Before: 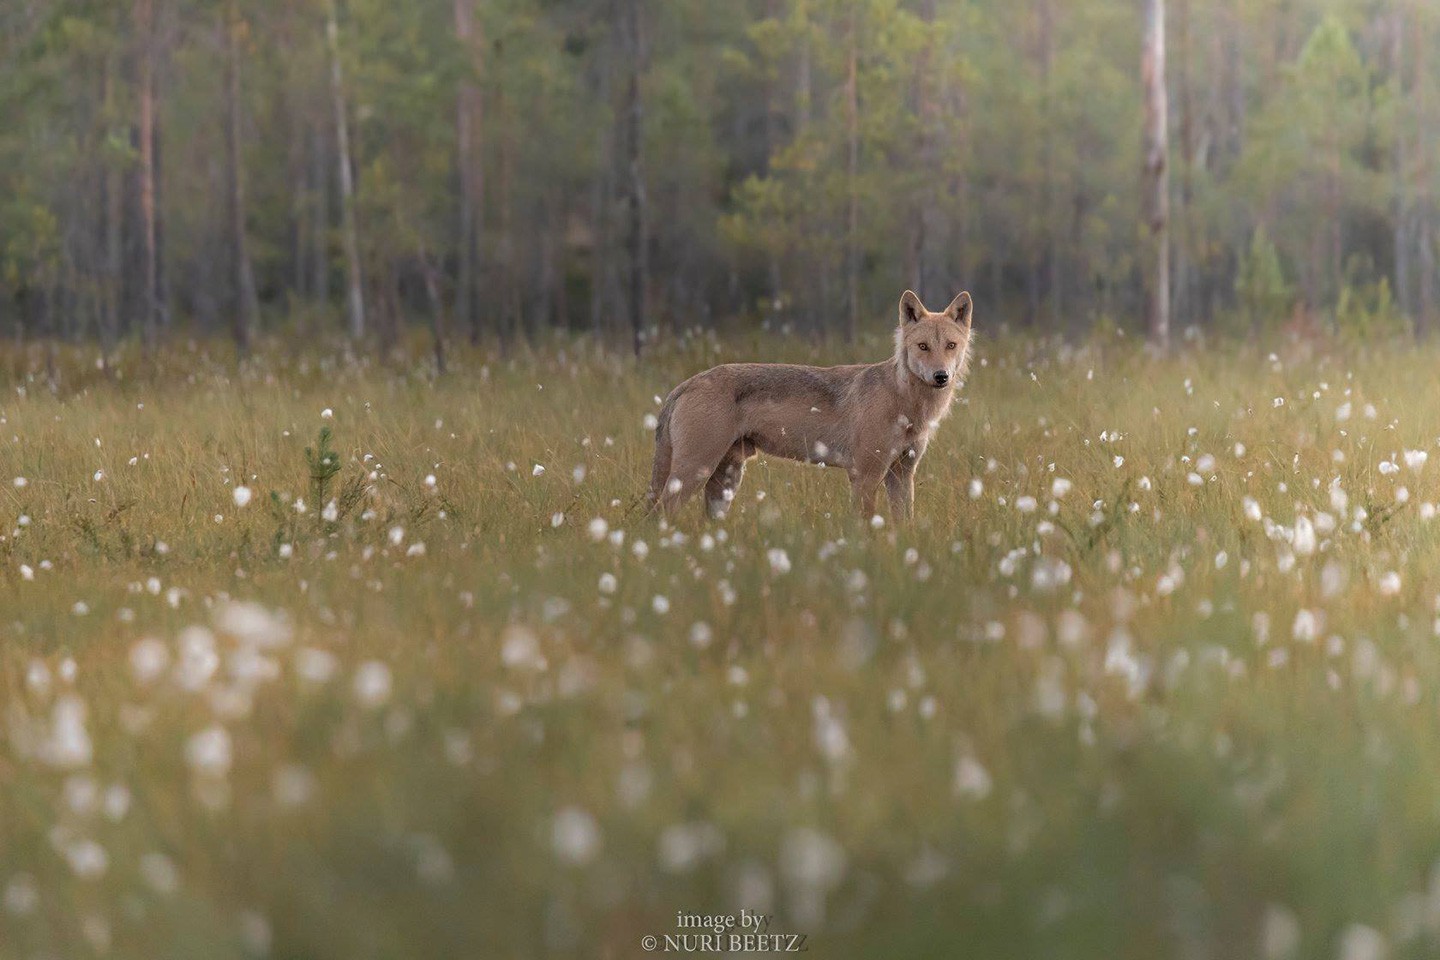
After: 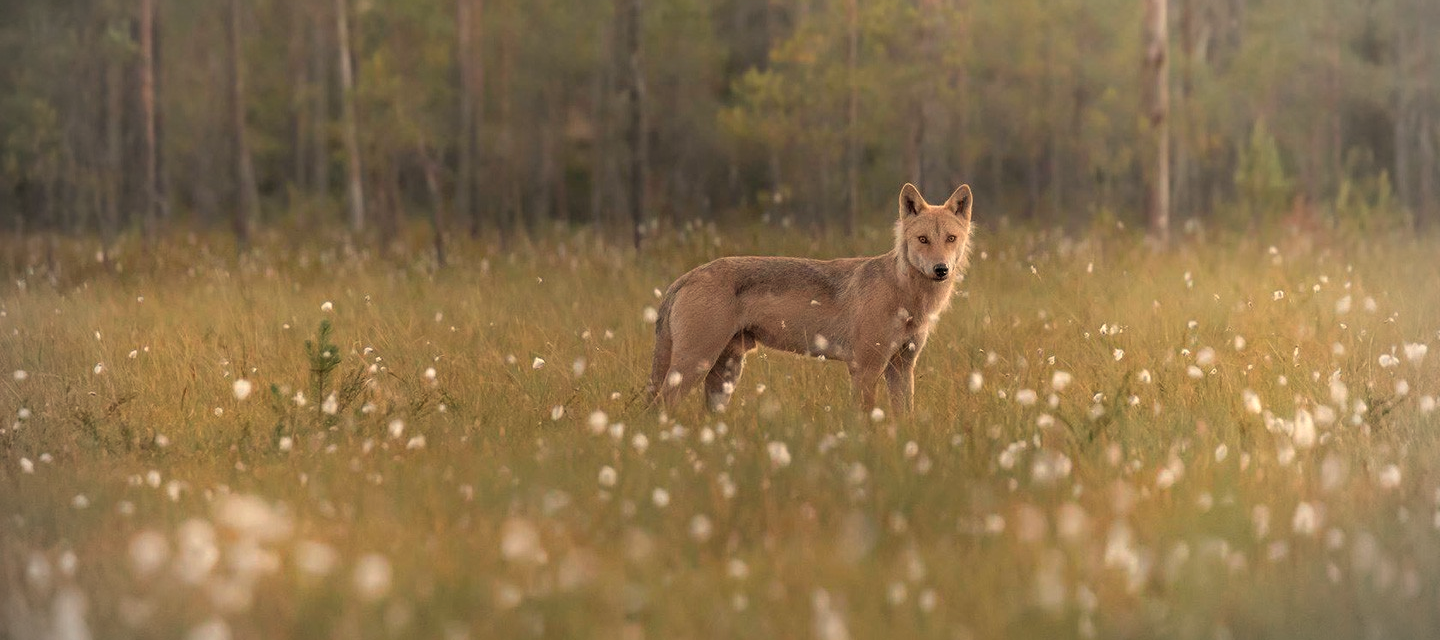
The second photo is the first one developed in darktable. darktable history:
vignetting: fall-off start 79.43%, saturation -0.649, width/height ratio 1.327, unbound false
white balance: red 1.123, blue 0.83
crop: top 11.166%, bottom 22.168%
